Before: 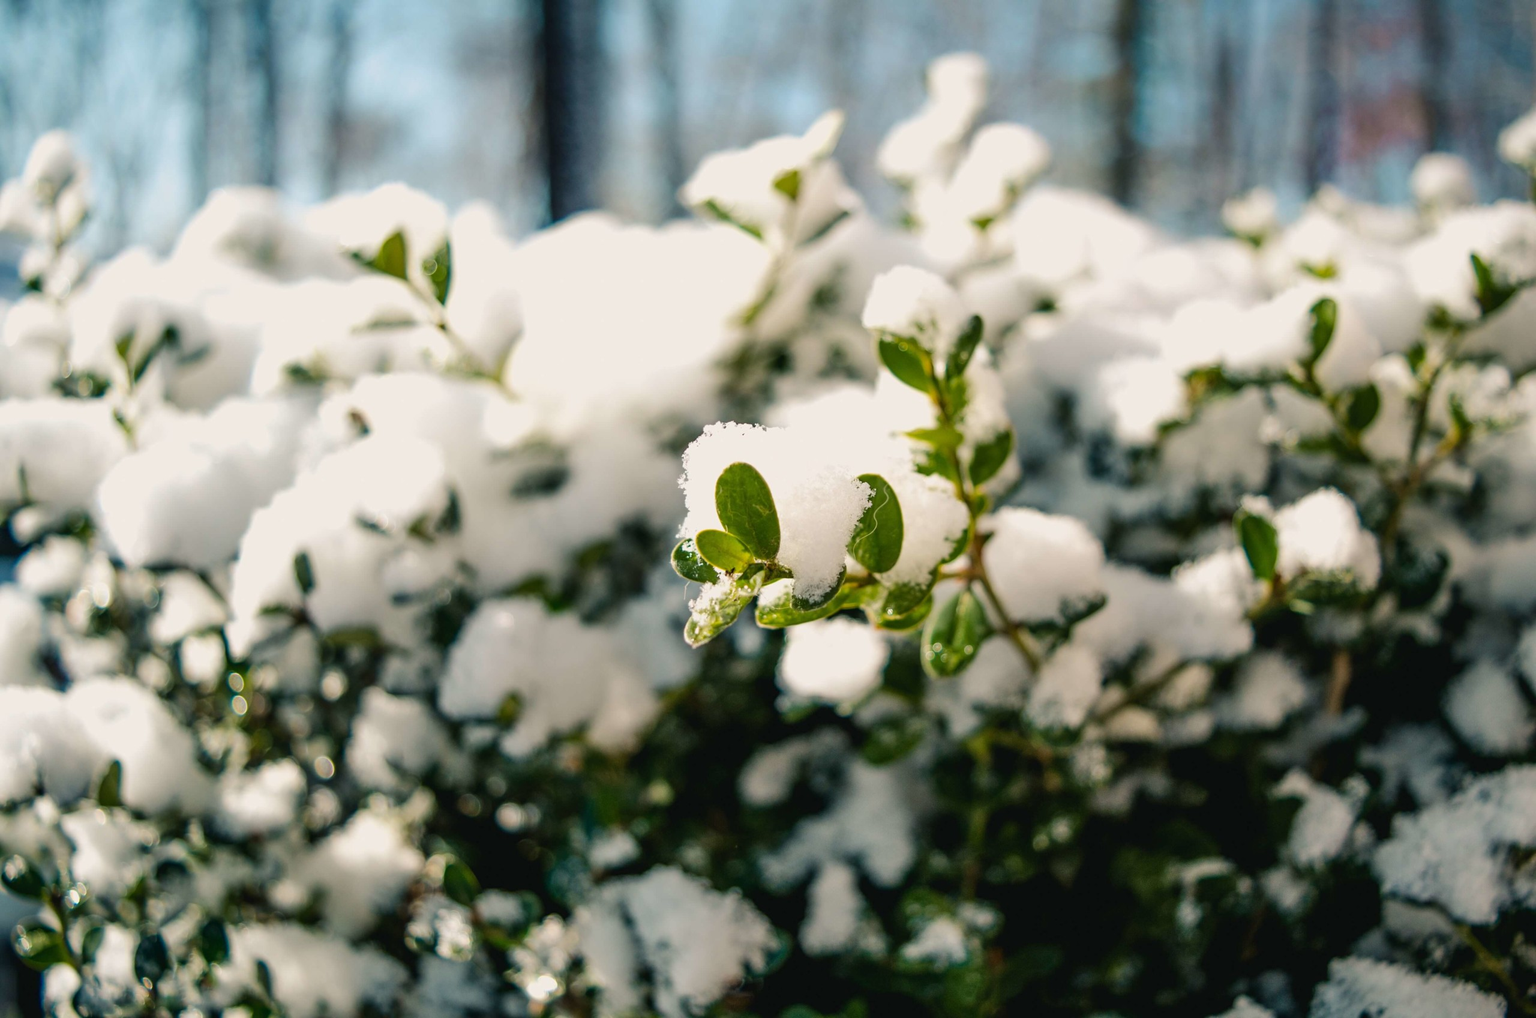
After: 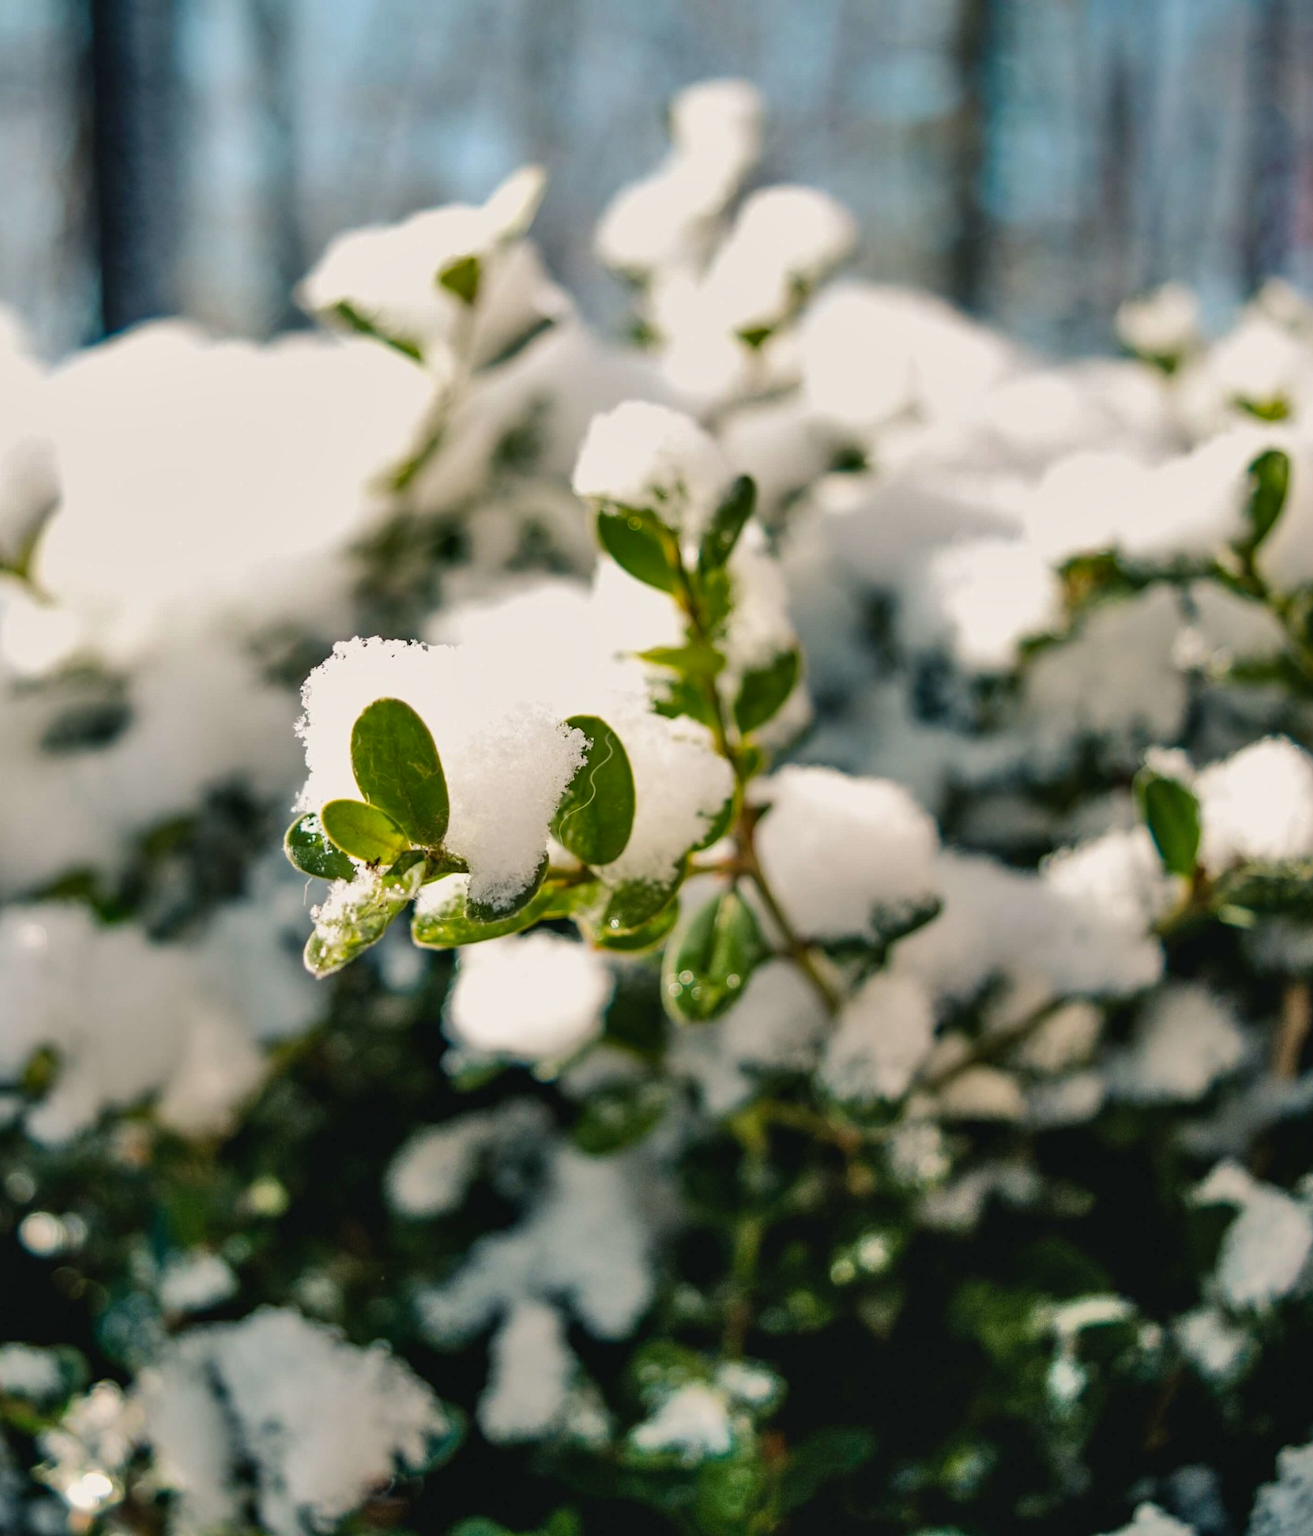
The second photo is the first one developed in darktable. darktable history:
shadows and highlights: soften with gaussian
crop: left 31.458%, top 0%, right 11.876%
